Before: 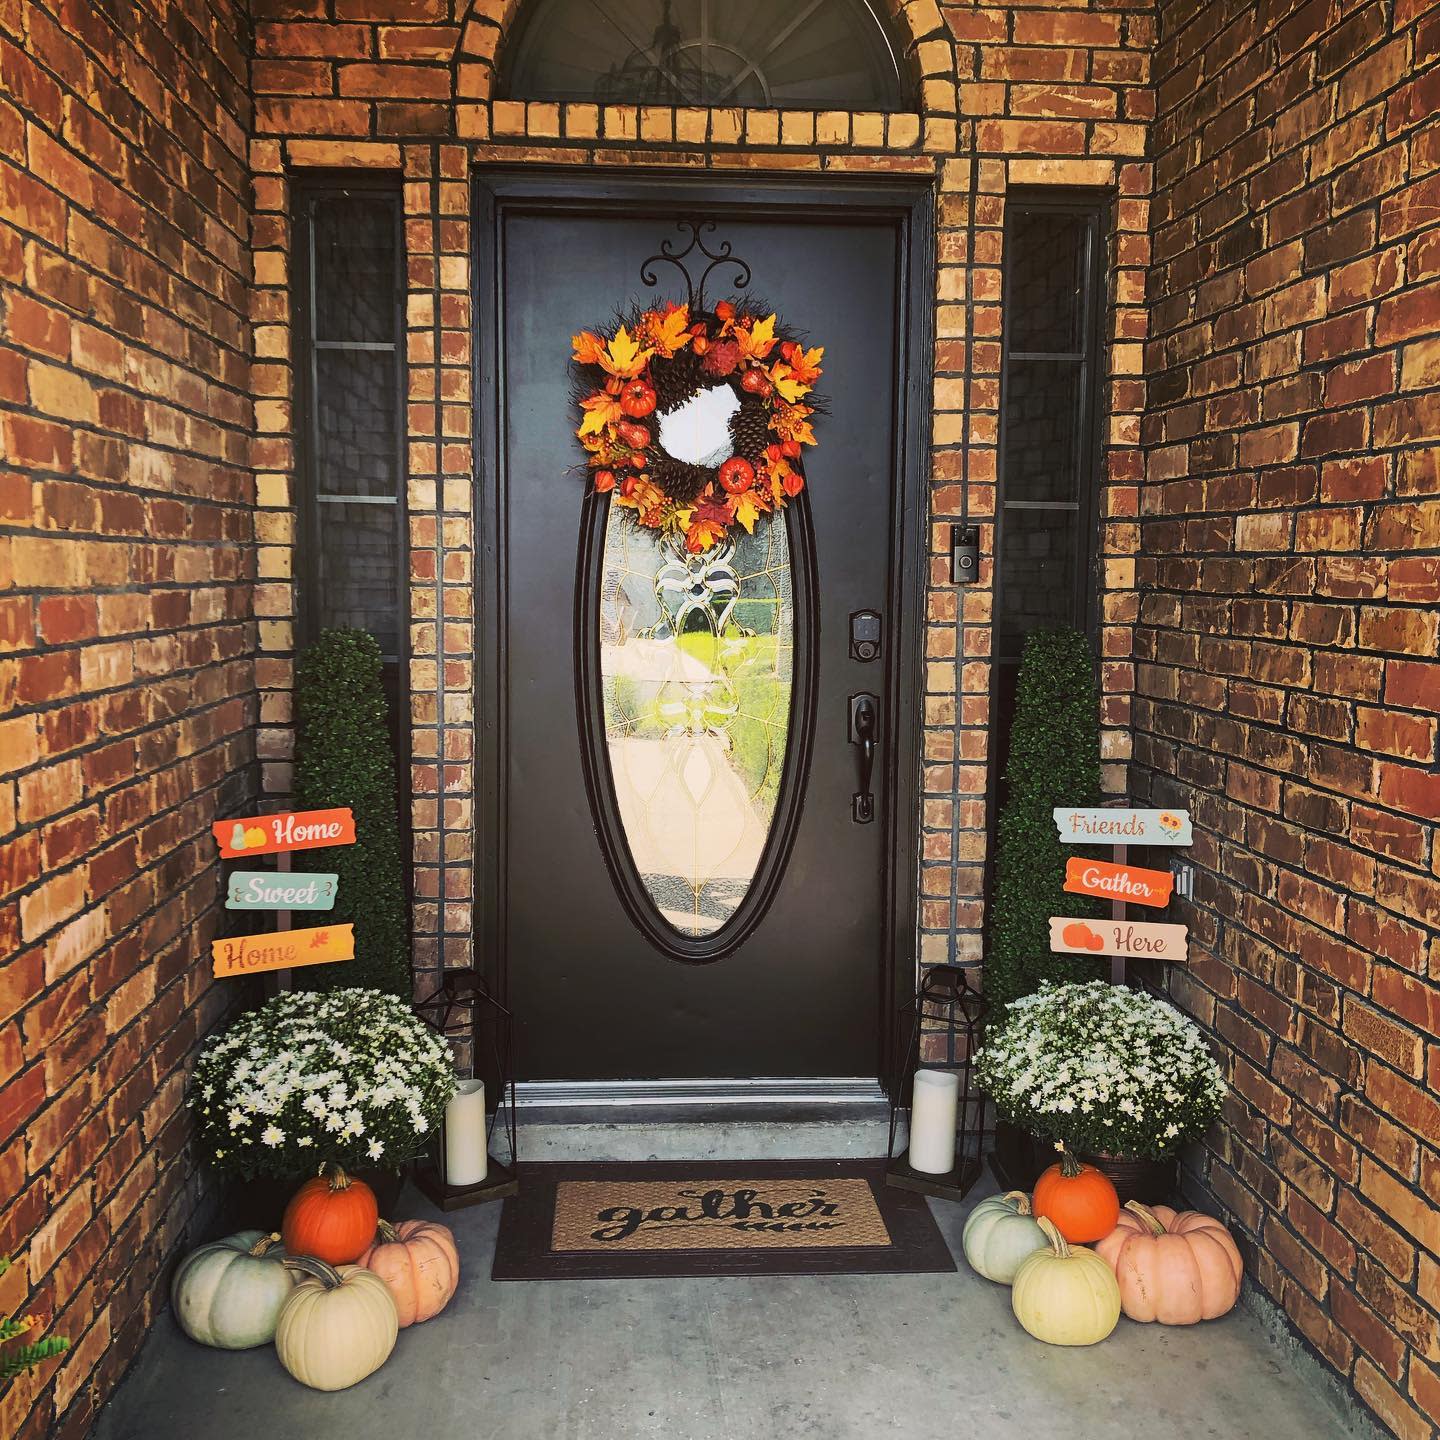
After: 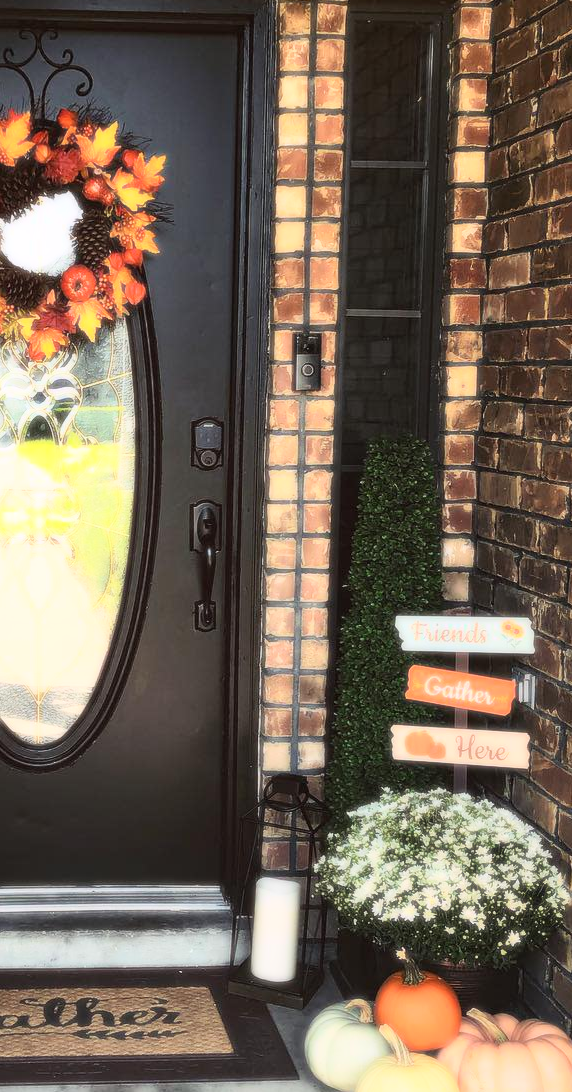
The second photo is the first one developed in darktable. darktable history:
crop: left 45.721%, top 13.393%, right 14.118%, bottom 10.01%
bloom: size 0%, threshold 54.82%, strength 8.31%
